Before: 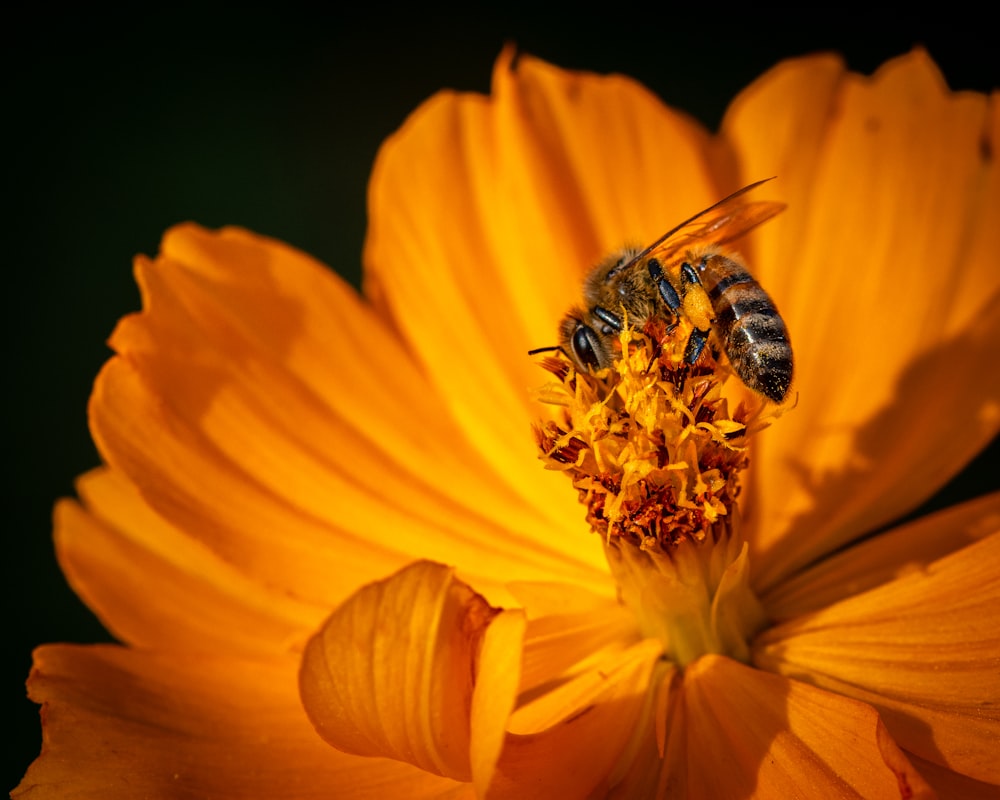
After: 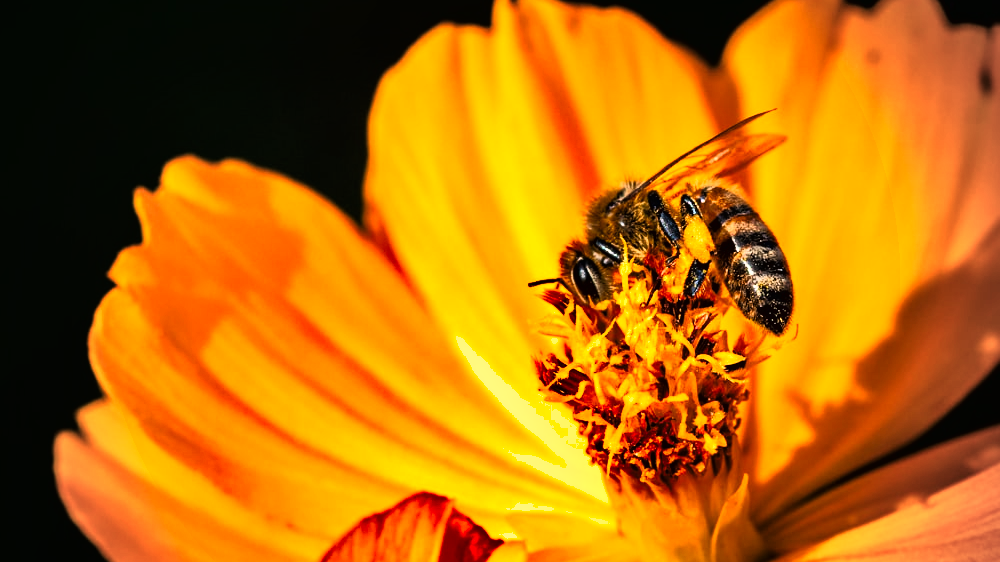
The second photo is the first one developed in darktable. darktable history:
crop and rotate: top 8.552%, bottom 21.192%
vignetting: fall-off radius 61.22%, unbound false
exposure: black level correction 0, exposure 0.704 EV, compensate highlight preservation false
tone curve: curves: ch0 [(0.016, 0.011) (0.094, 0.016) (0.469, 0.508) (0.721, 0.862) (1, 1)], color space Lab, linked channels, preserve colors none
shadows and highlights: white point adjustment 0.097, highlights -71.12, soften with gaussian
